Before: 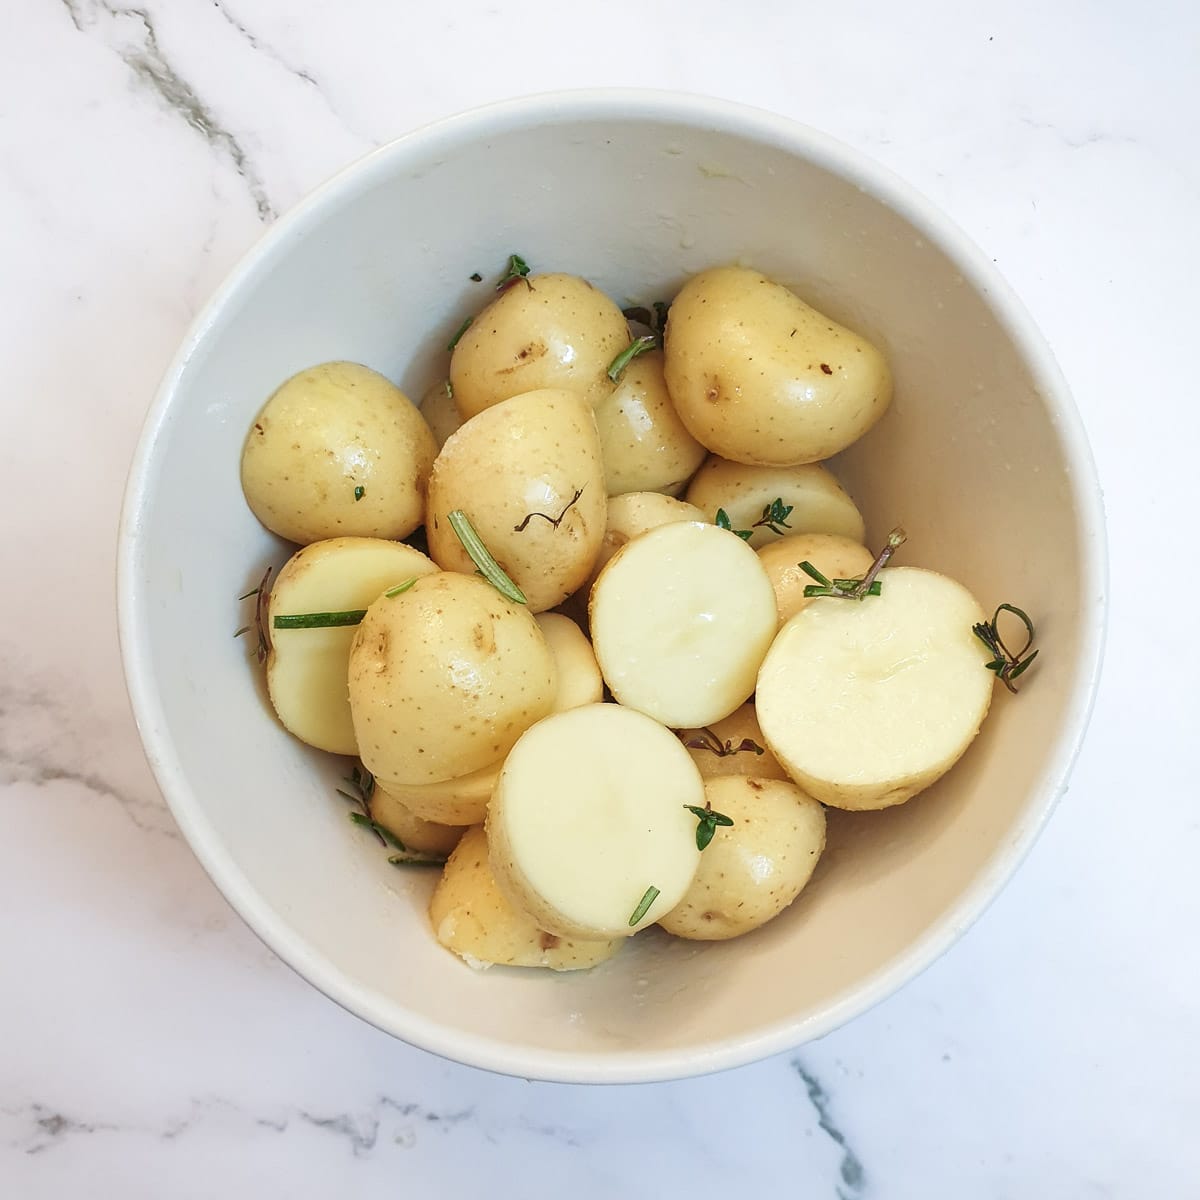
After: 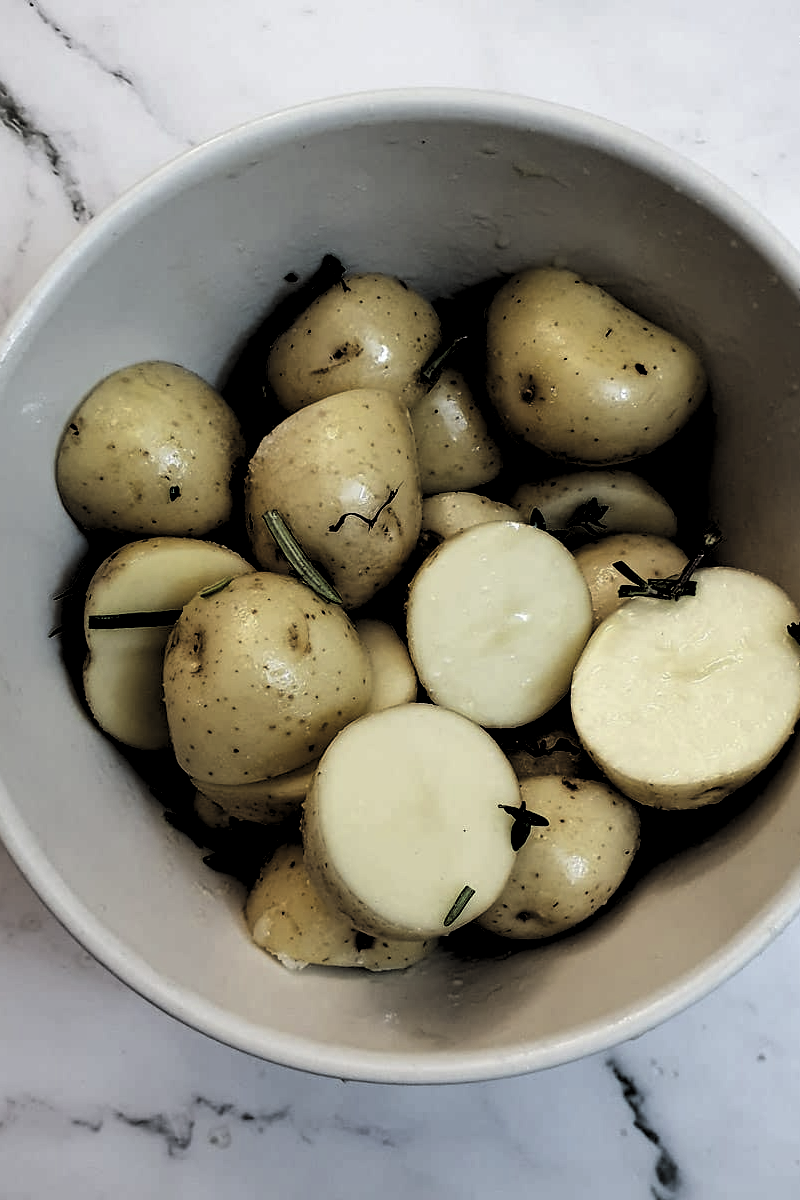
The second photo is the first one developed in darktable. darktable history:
crop and rotate: left 15.425%, right 17.862%
levels: levels [0.514, 0.759, 1]
